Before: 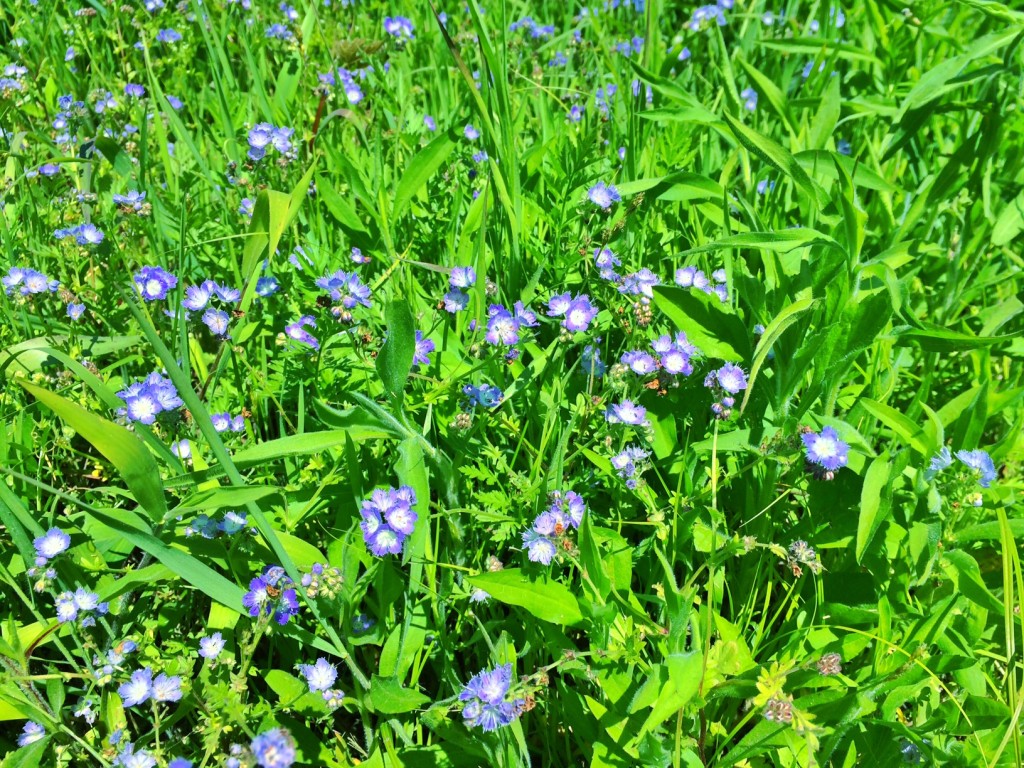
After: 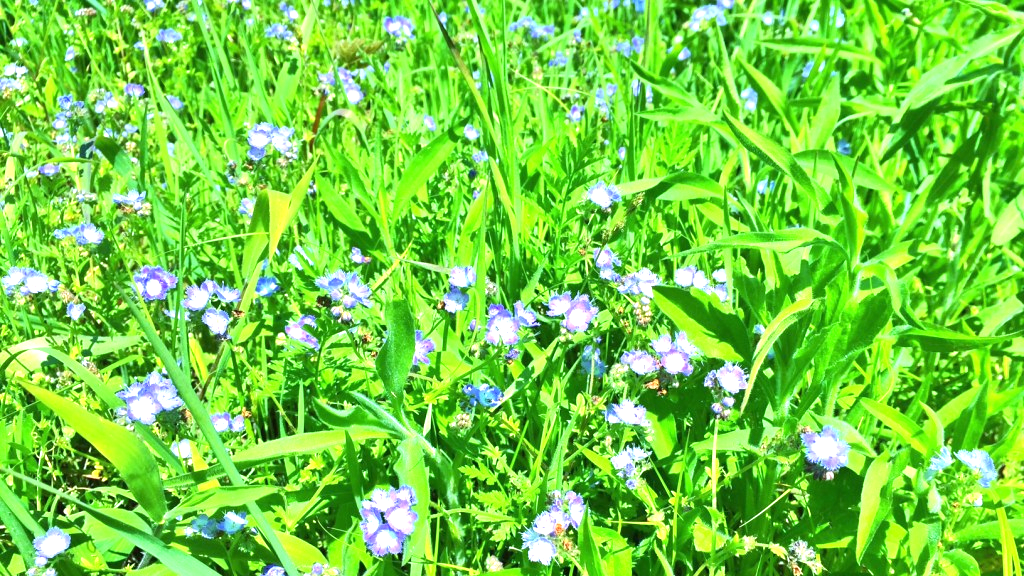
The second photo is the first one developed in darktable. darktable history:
exposure: black level correction 0, exposure 1 EV, compensate exposure bias true, compensate highlight preservation false
white balance: red 0.984, blue 1.059
crop: bottom 24.988%
